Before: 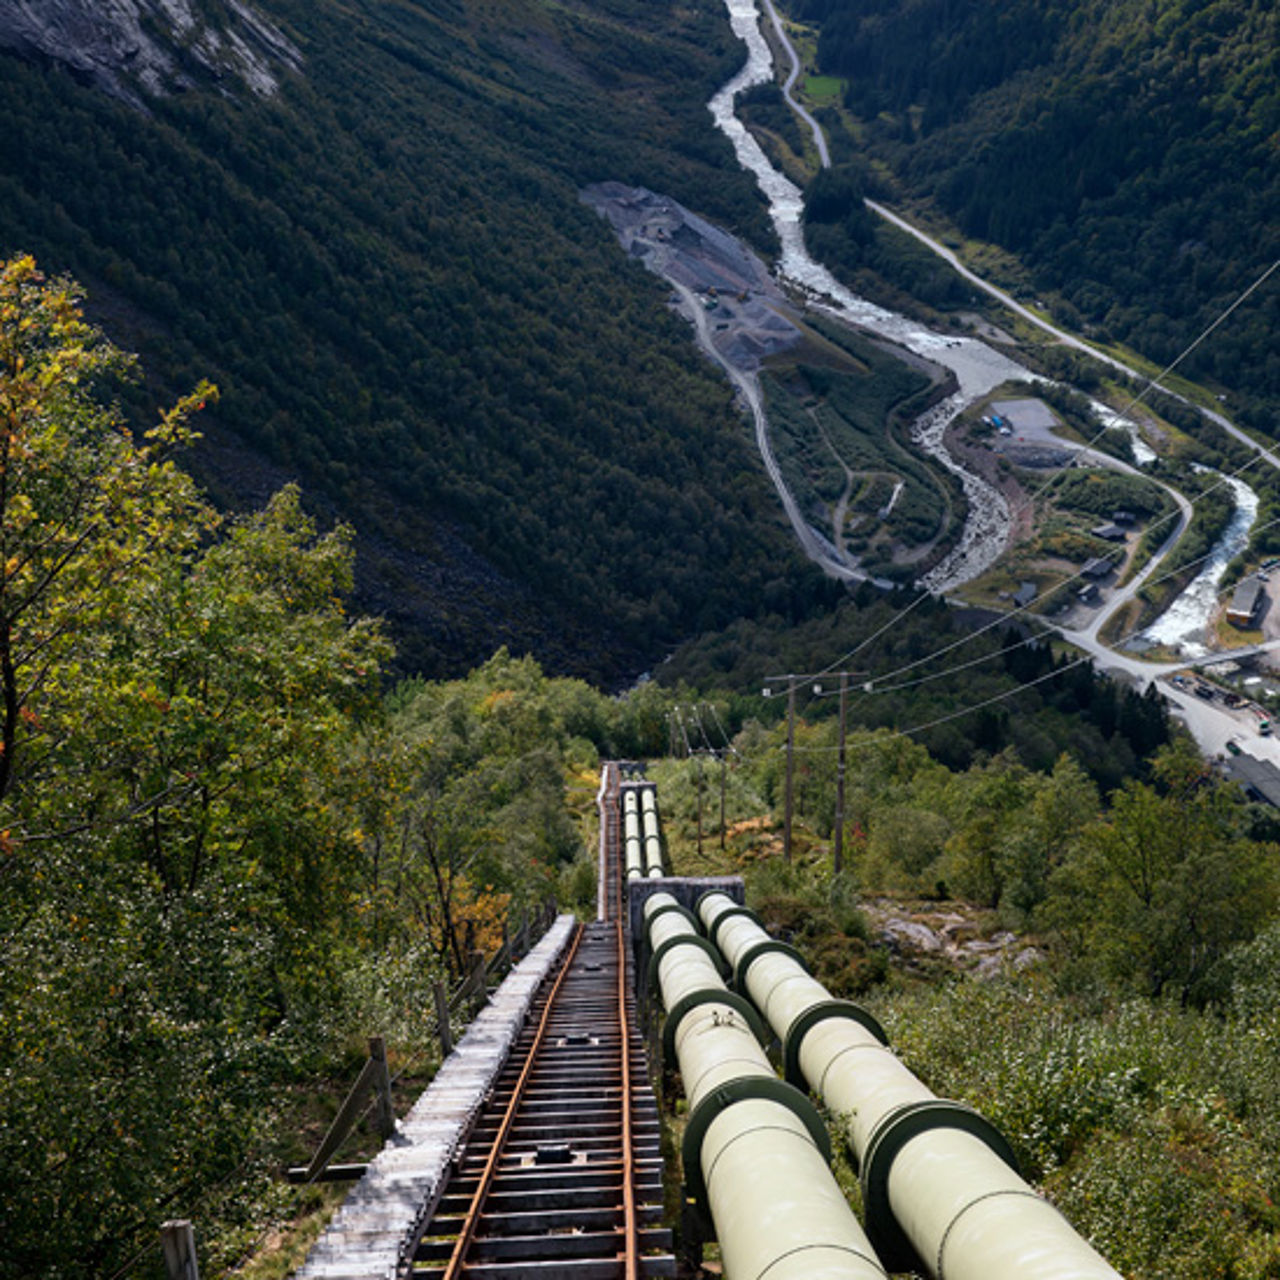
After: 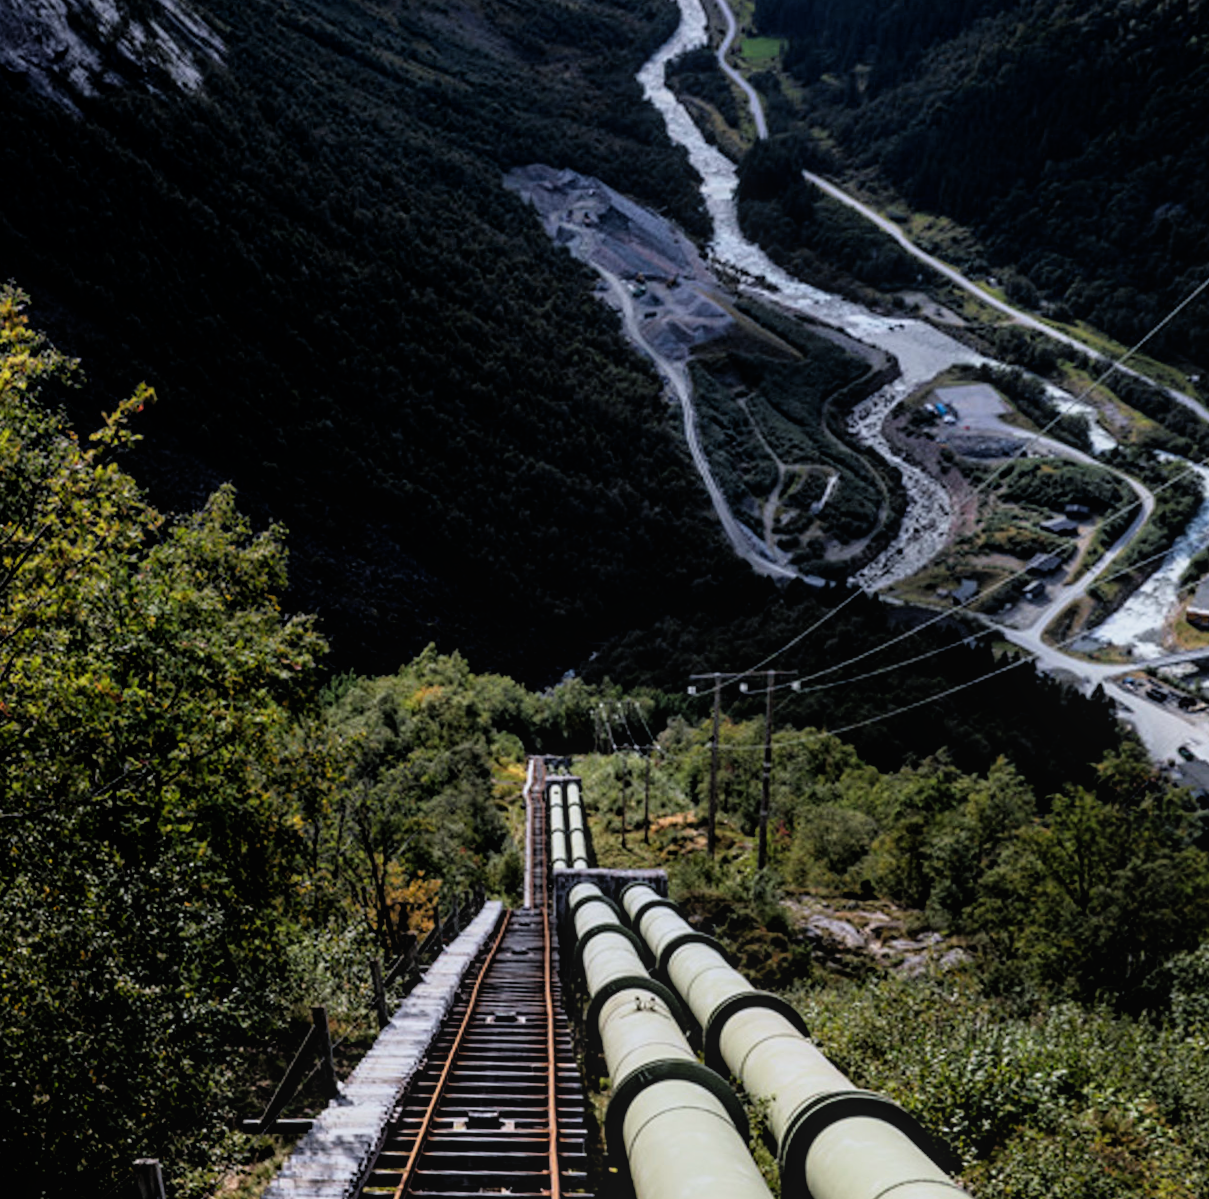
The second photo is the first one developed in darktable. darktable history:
filmic rgb: black relative exposure -3.72 EV, white relative exposure 2.77 EV, dynamic range scaling -5.32%, hardness 3.03
white balance: red 0.983, blue 1.036
rotate and perspective: rotation 0.062°, lens shift (vertical) 0.115, lens shift (horizontal) -0.133, crop left 0.047, crop right 0.94, crop top 0.061, crop bottom 0.94
local contrast: detail 110%
